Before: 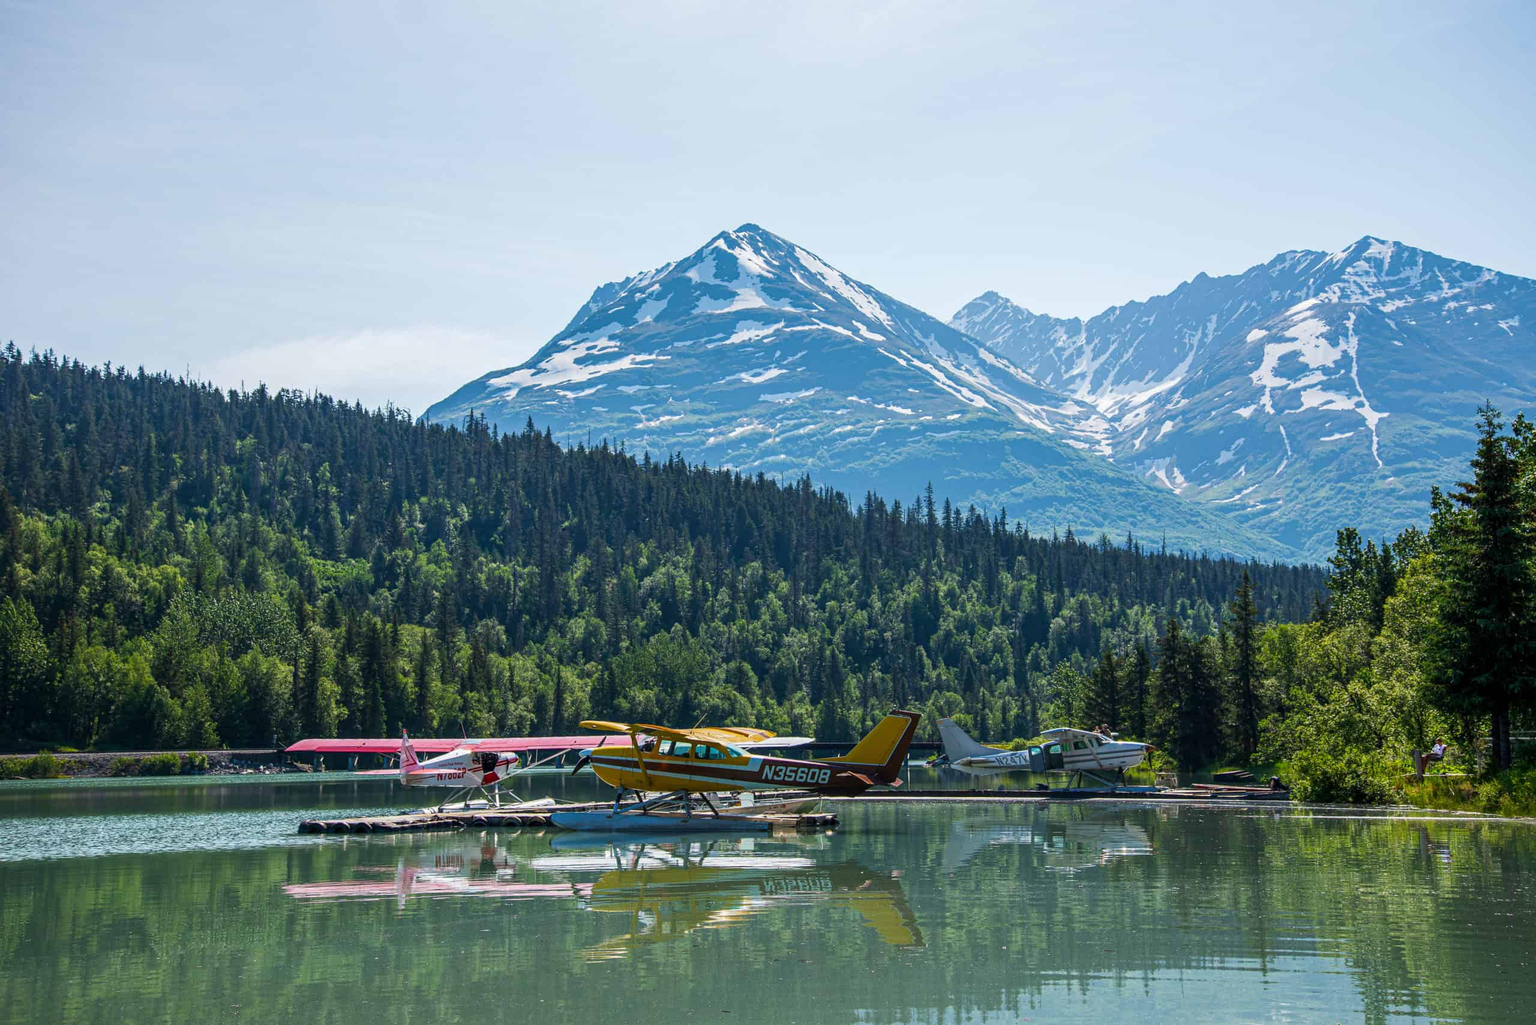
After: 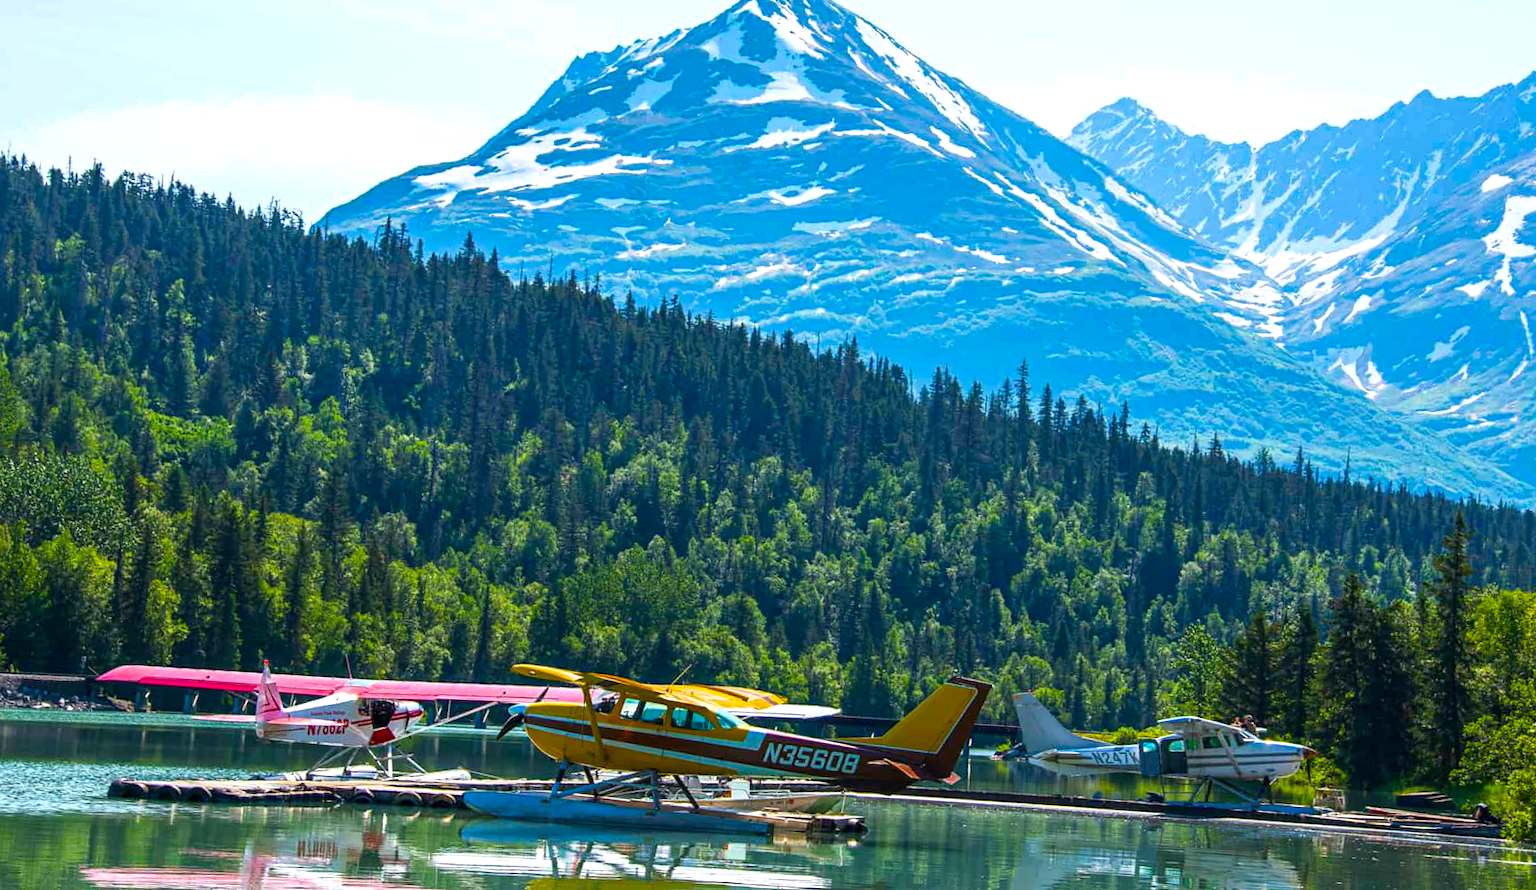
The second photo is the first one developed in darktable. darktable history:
crop and rotate: angle -3.63°, left 9.78%, top 20.553%, right 12.398%, bottom 11.885%
color balance rgb: linear chroma grading › global chroma 15.062%, perceptual saturation grading › global saturation 29.436%, perceptual brilliance grading › global brilliance 12.828%
